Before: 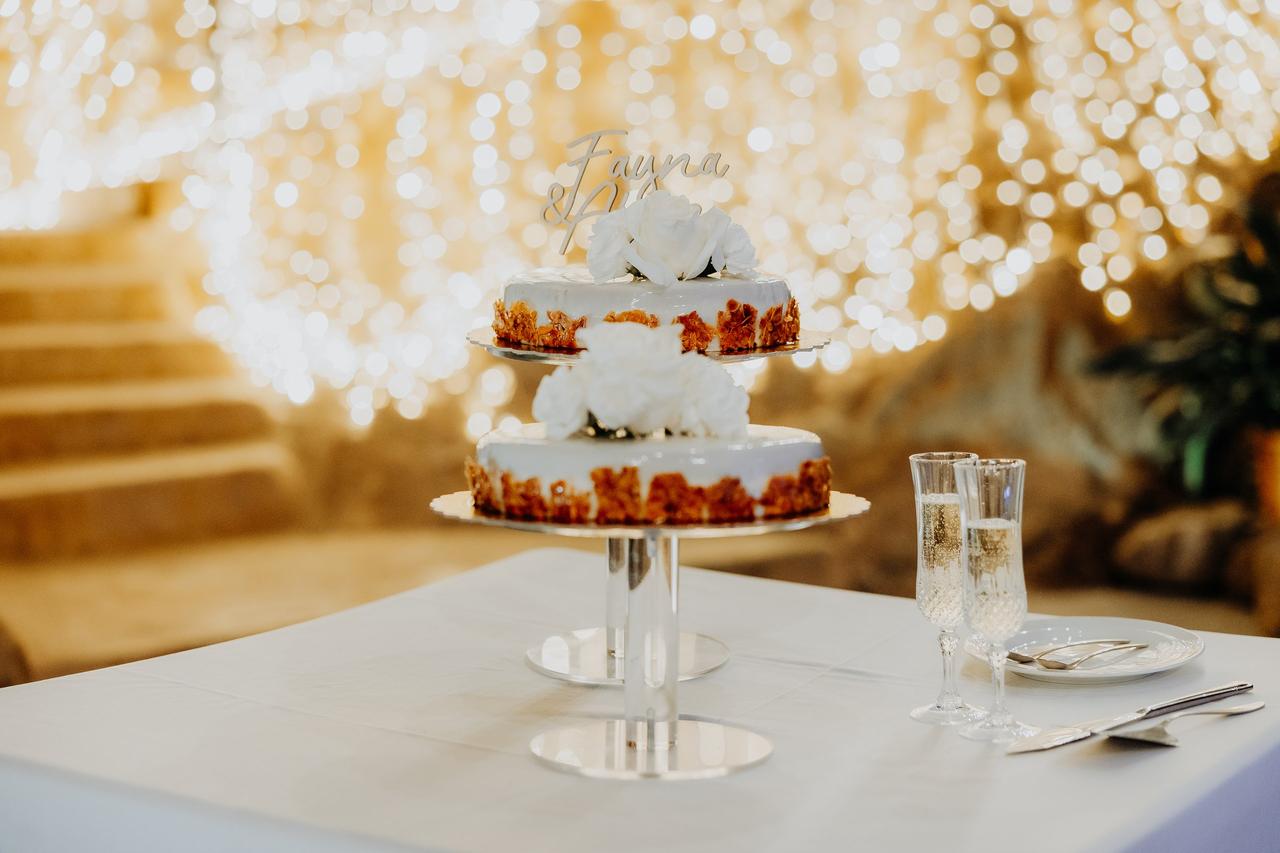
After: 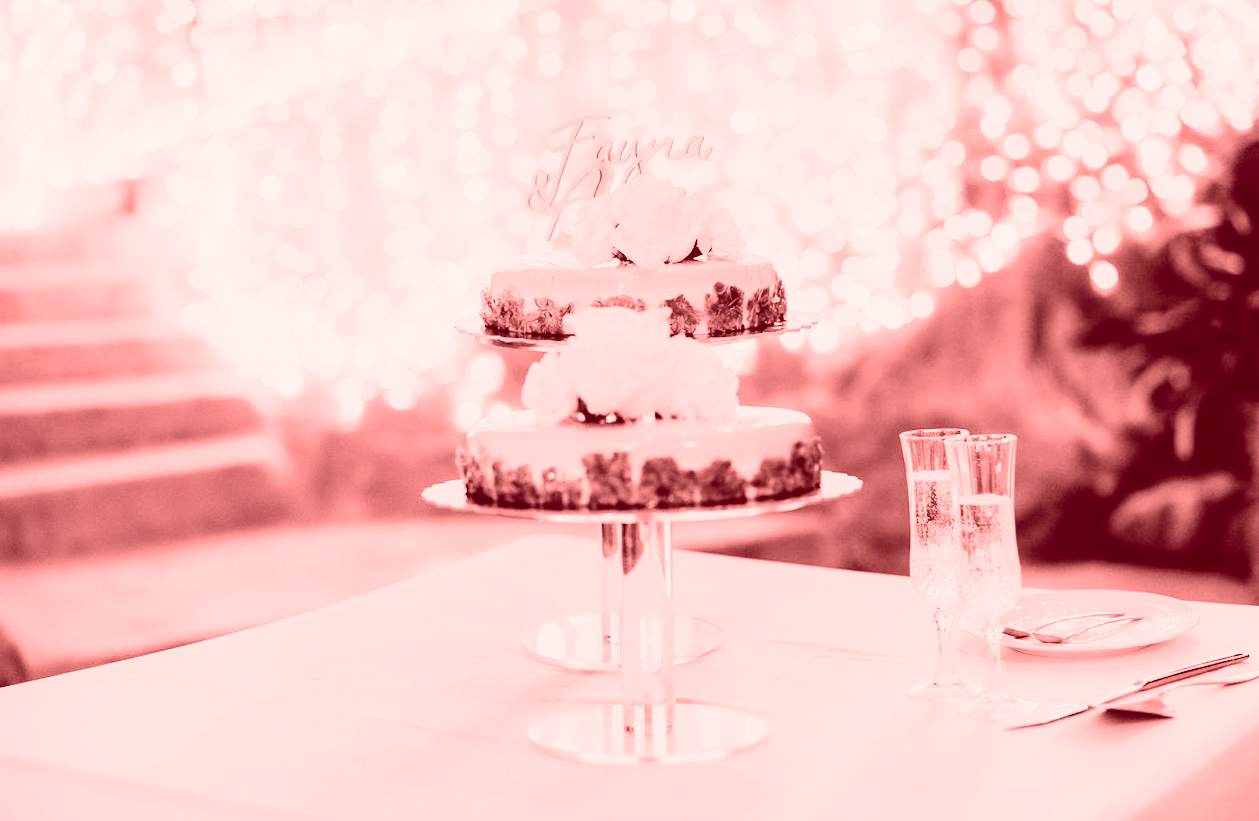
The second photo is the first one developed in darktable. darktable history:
tone curve: curves: ch0 [(0, 0.005) (0.103, 0.081) (0.196, 0.197) (0.391, 0.469) (0.491, 0.585) (0.638, 0.751) (0.822, 0.886) (0.997, 0.959)]; ch1 [(0, 0) (0.172, 0.123) (0.324, 0.253) (0.396, 0.388) (0.474, 0.479) (0.499, 0.498) (0.529, 0.528) (0.579, 0.614) (0.633, 0.677) (0.812, 0.856) (1, 1)]; ch2 [(0, 0) (0.411, 0.424) (0.459, 0.478) (0.5, 0.501) (0.517, 0.526) (0.553, 0.583) (0.609, 0.646) (0.708, 0.768) (0.839, 0.916) (1, 1)], color space Lab, independent channels, preserve colors none
colorize: saturation 60%, source mix 100%
rotate and perspective: rotation -1.42°, crop left 0.016, crop right 0.984, crop top 0.035, crop bottom 0.965
color balance rgb: perceptual saturation grading › global saturation 20%, perceptual saturation grading › highlights -25%, perceptual saturation grading › shadows 50%
